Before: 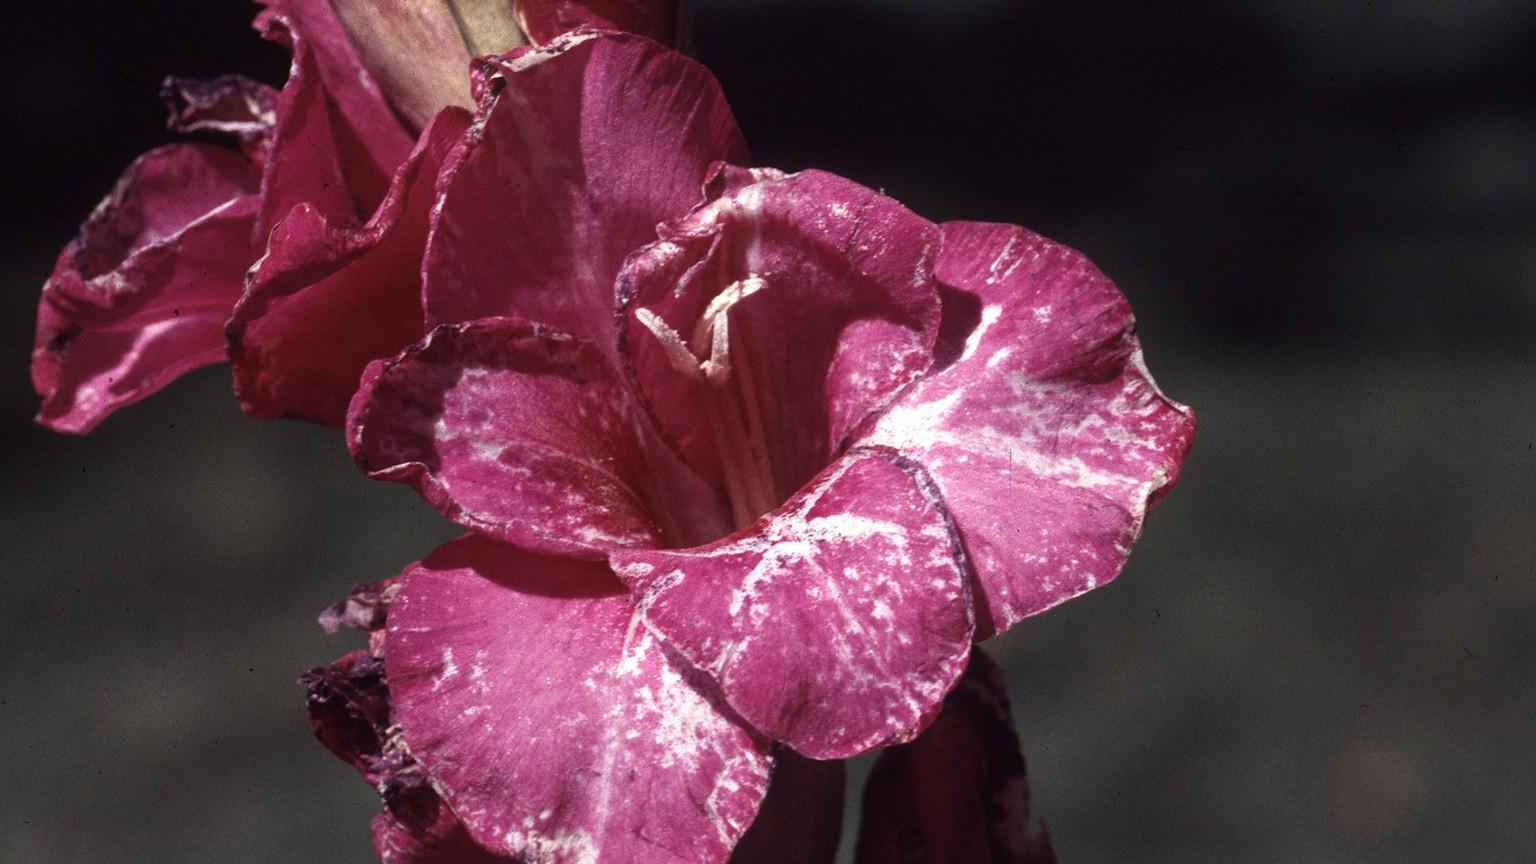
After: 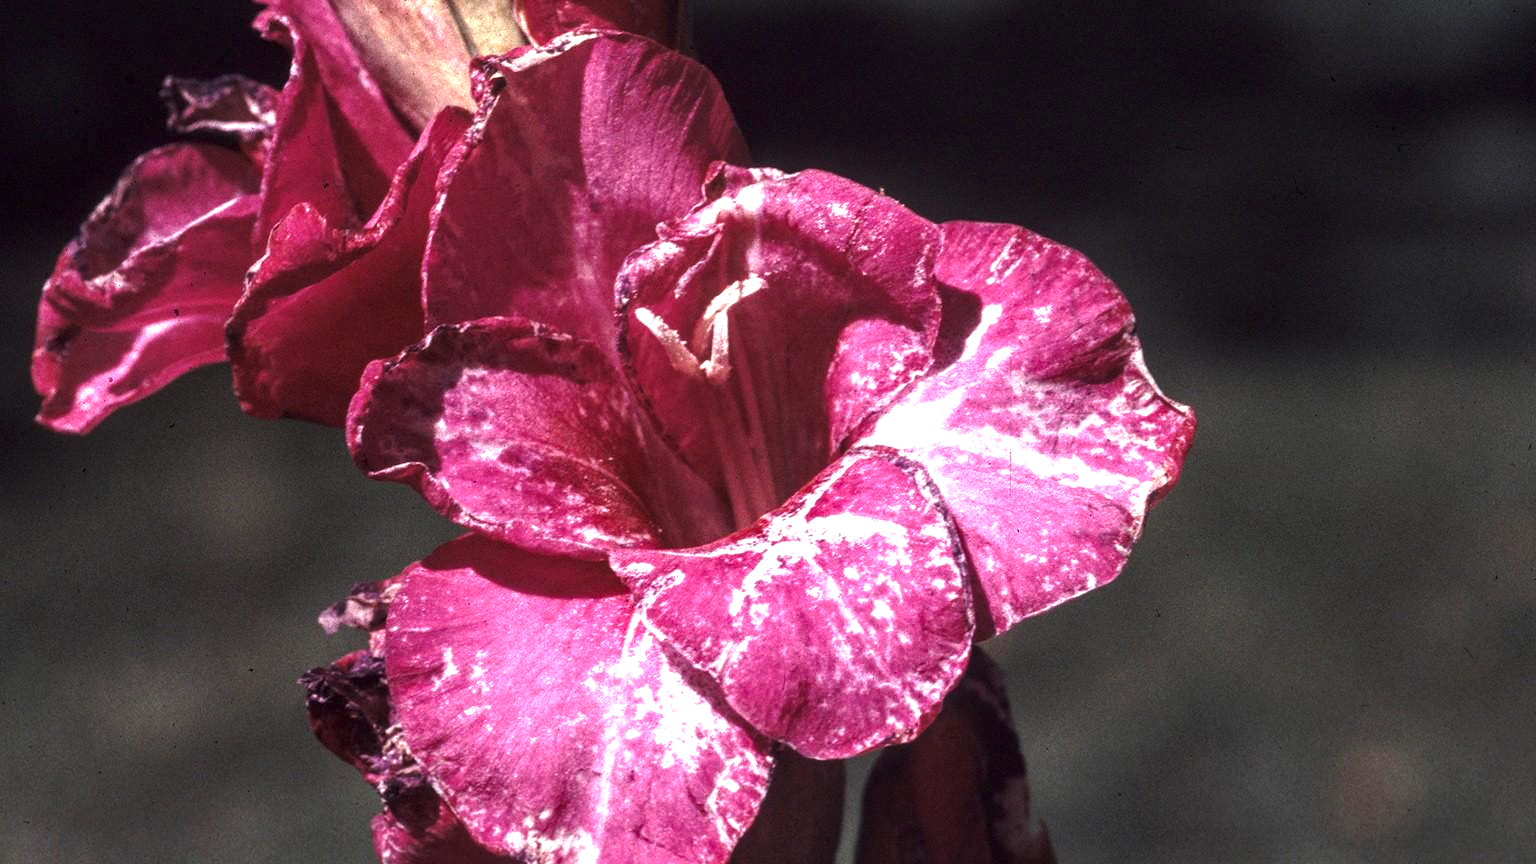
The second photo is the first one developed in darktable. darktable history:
tone curve: curves: ch0 [(0, 0) (0.003, 0.002) (0.011, 0.009) (0.025, 0.02) (0.044, 0.035) (0.069, 0.055) (0.1, 0.08) (0.136, 0.109) (0.177, 0.142) (0.224, 0.179) (0.277, 0.222) (0.335, 0.268) (0.399, 0.329) (0.468, 0.409) (0.543, 0.495) (0.623, 0.579) (0.709, 0.669) (0.801, 0.767) (0.898, 0.885) (1, 1)], preserve colors none
exposure: black level correction 0, exposure 1 EV, compensate highlight preservation false
local contrast: detail 130%
